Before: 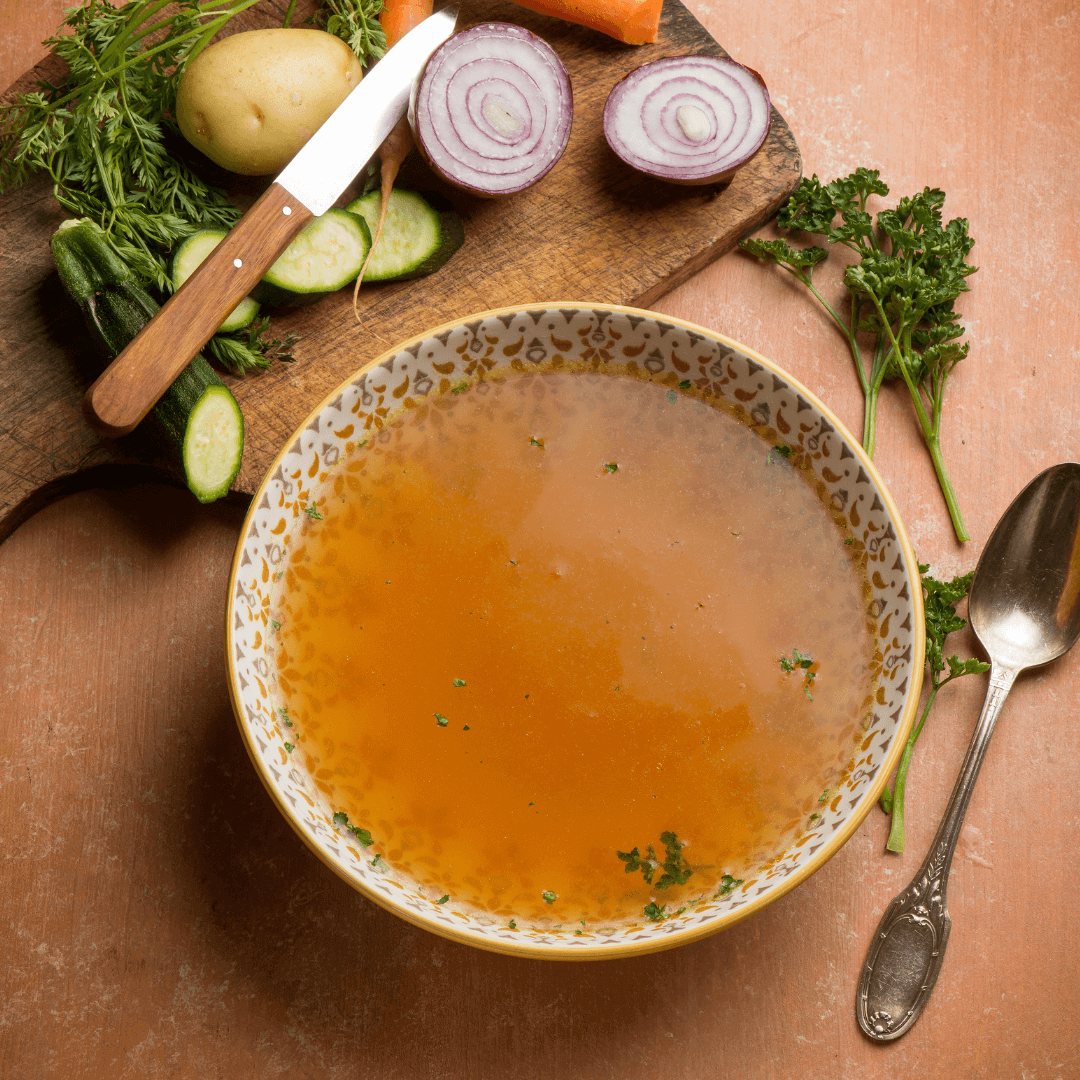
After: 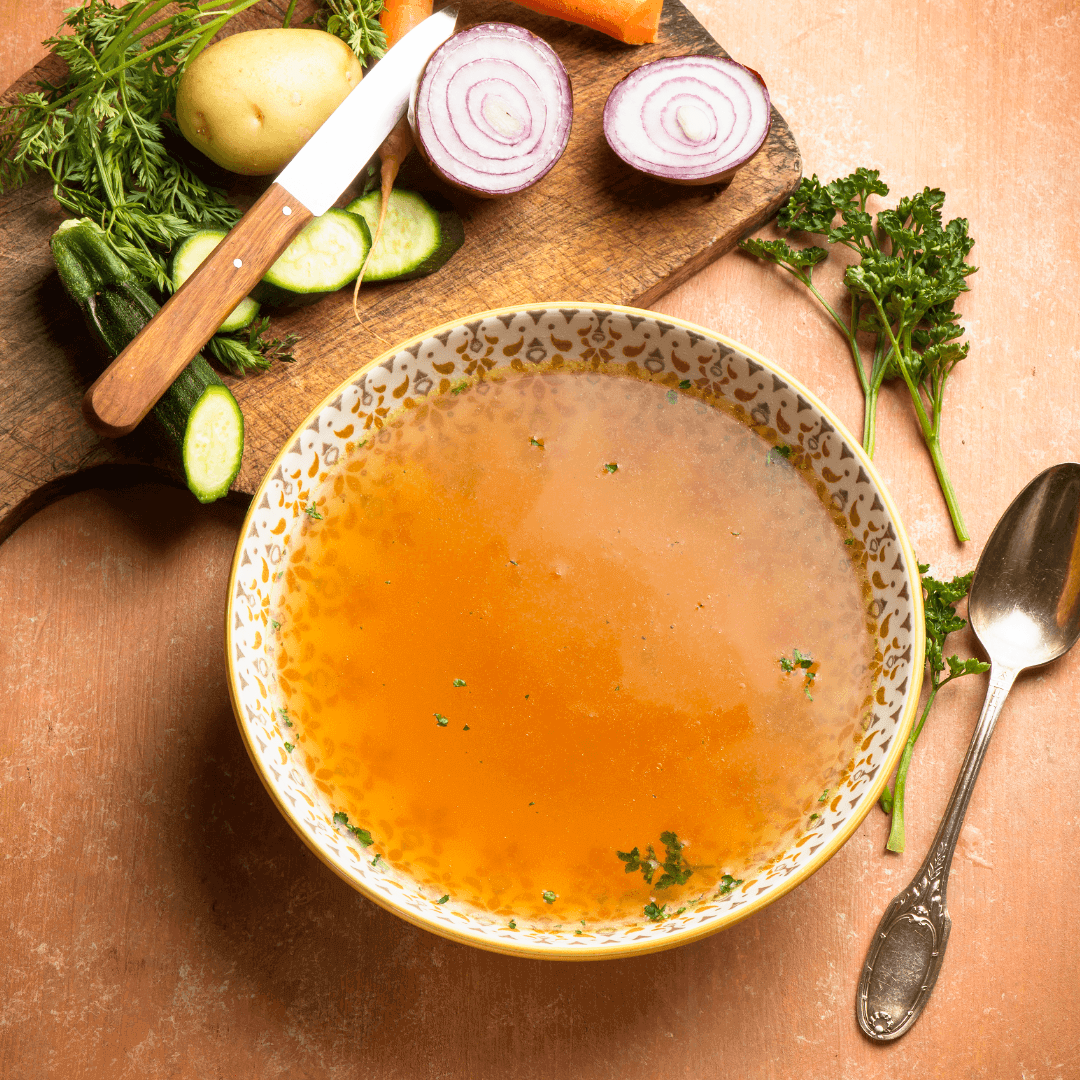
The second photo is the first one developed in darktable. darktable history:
base curve: curves: ch0 [(0, 0) (0.557, 0.834) (1, 1)], preserve colors none
shadows and highlights: shadows 36.79, highlights -27.92, soften with gaussian
